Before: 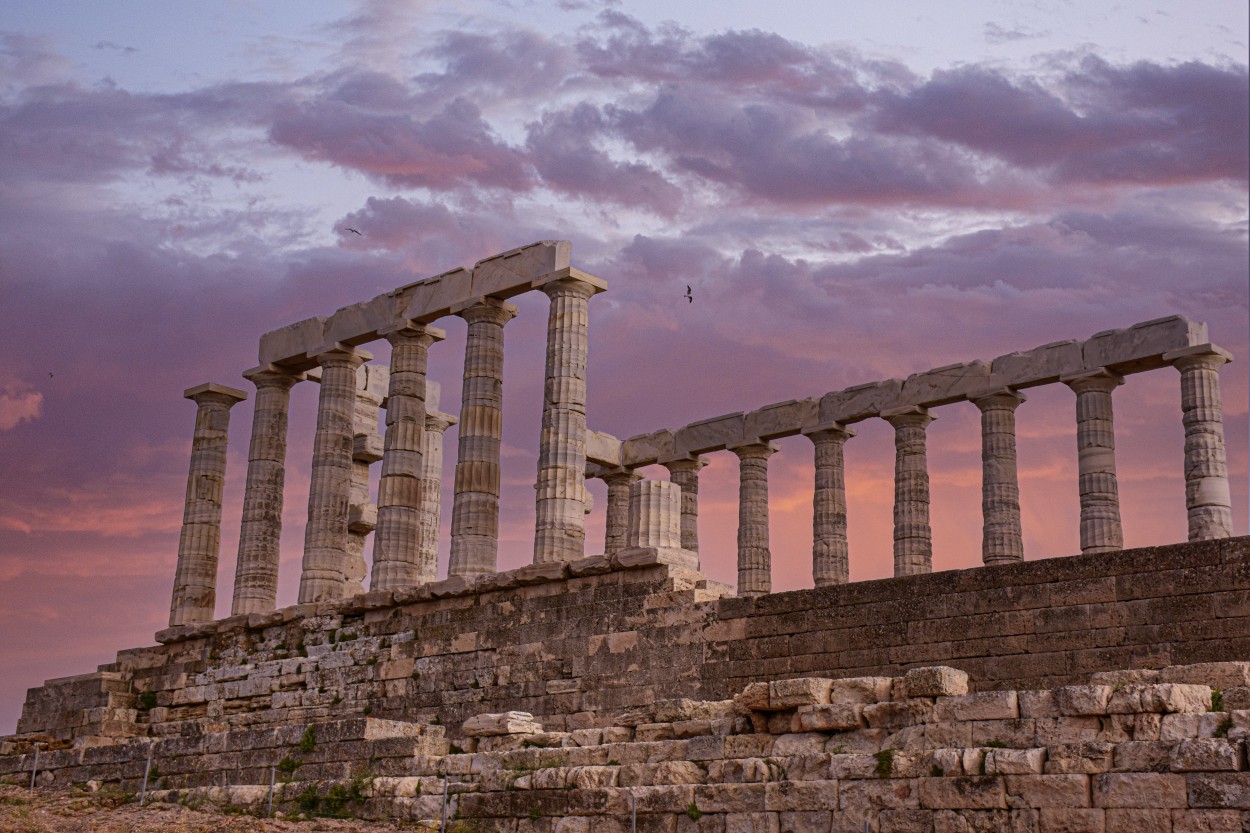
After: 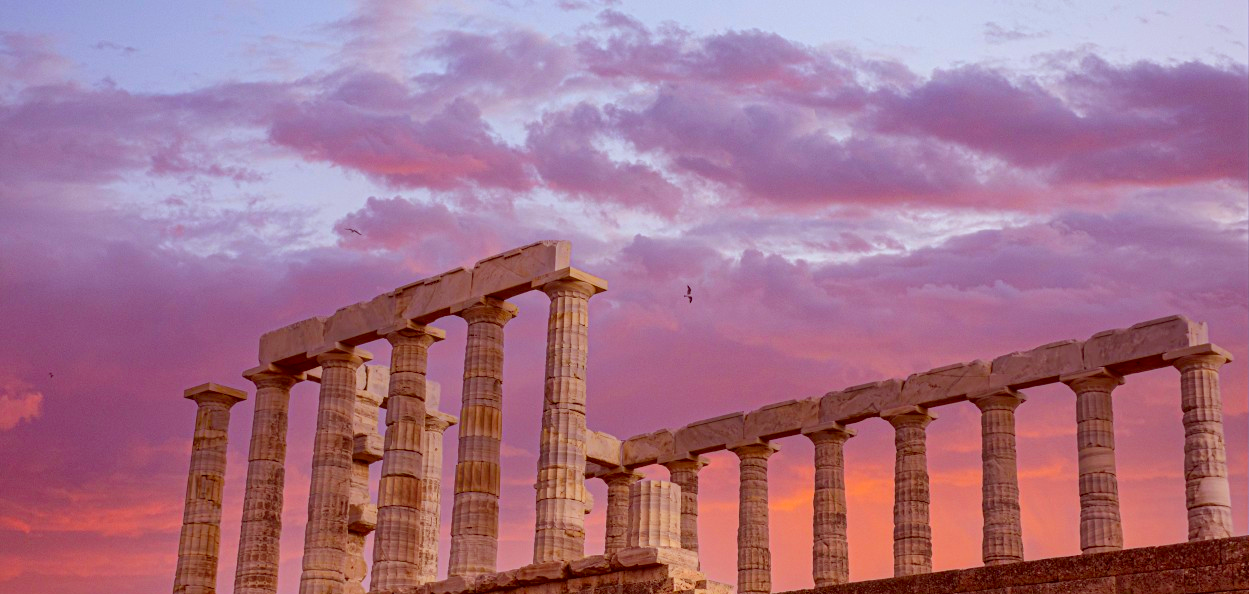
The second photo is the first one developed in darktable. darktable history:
color correction: highlights a* -7.23, highlights b* -0.161, shadows a* 20.08, shadows b* 11.73
contrast brightness saturation: contrast 0.03, brightness 0.06, saturation 0.13
crop: bottom 28.576%
color balance rgb: linear chroma grading › global chroma 15%, perceptual saturation grading › global saturation 30%
